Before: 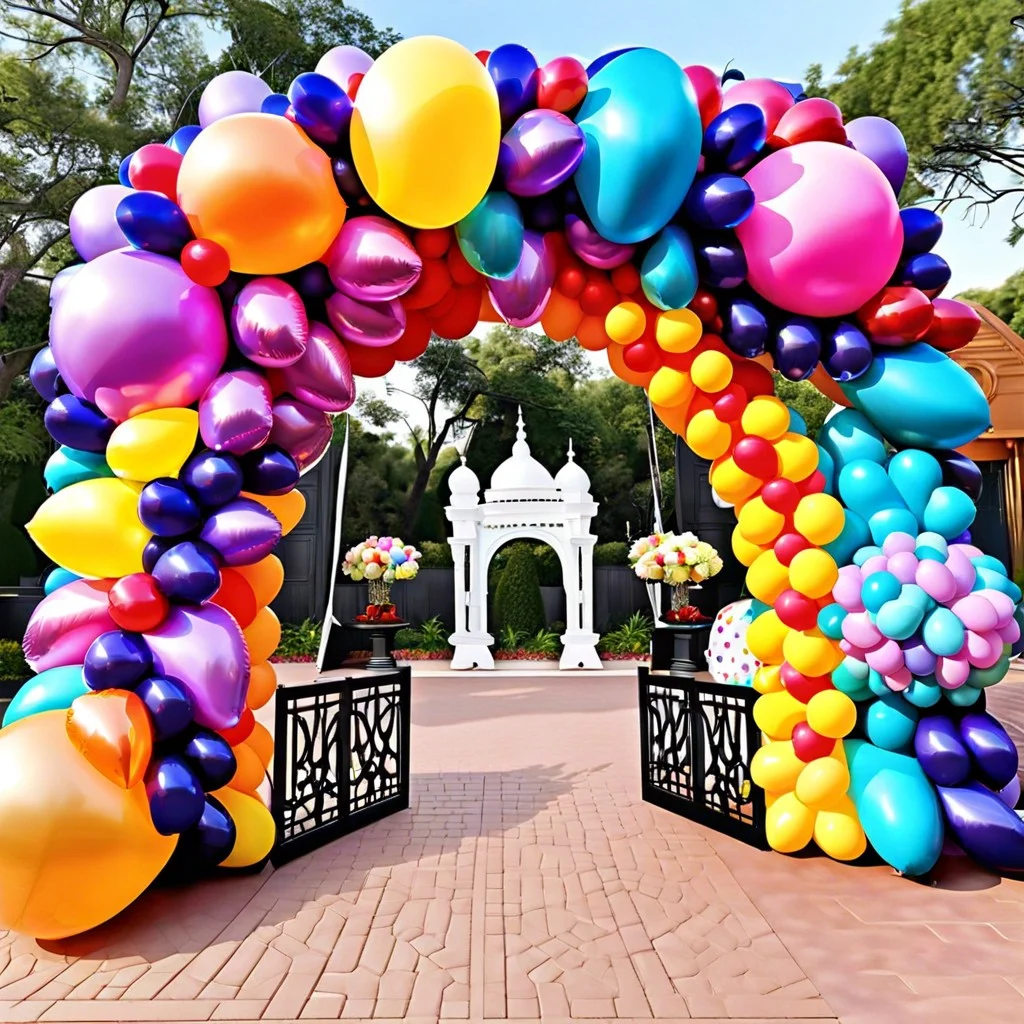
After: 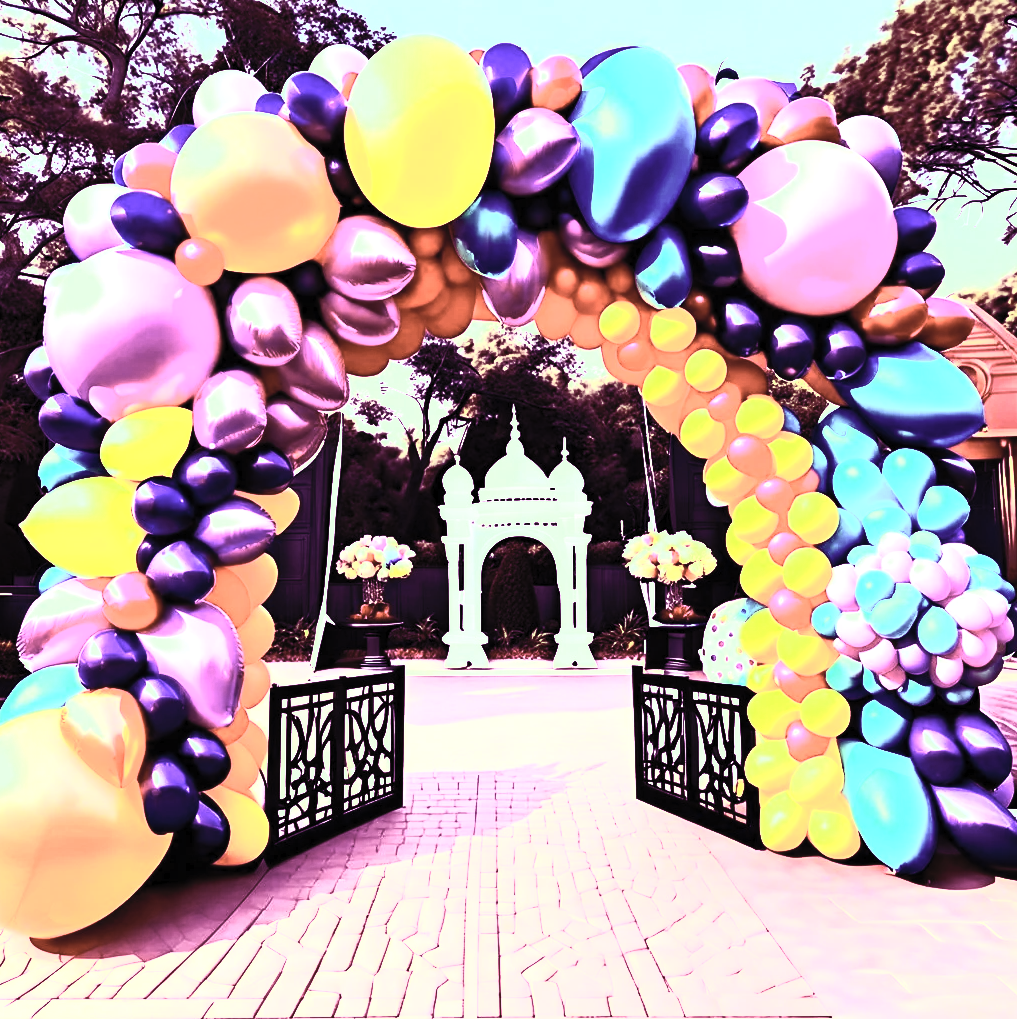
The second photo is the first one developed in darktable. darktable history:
contrast brightness saturation: contrast 0.57, brightness 0.57, saturation -0.34
color balance: mode lift, gamma, gain (sRGB), lift [1, 1, 0.101, 1]
crop and rotate: left 0.614%, top 0.179%, bottom 0.309%
tone equalizer: -8 EV -1.08 EV, -7 EV -1.01 EV, -6 EV -0.867 EV, -5 EV -0.578 EV, -3 EV 0.578 EV, -2 EV 0.867 EV, -1 EV 1.01 EV, +0 EV 1.08 EV, edges refinement/feathering 500, mask exposure compensation -1.57 EV, preserve details no
